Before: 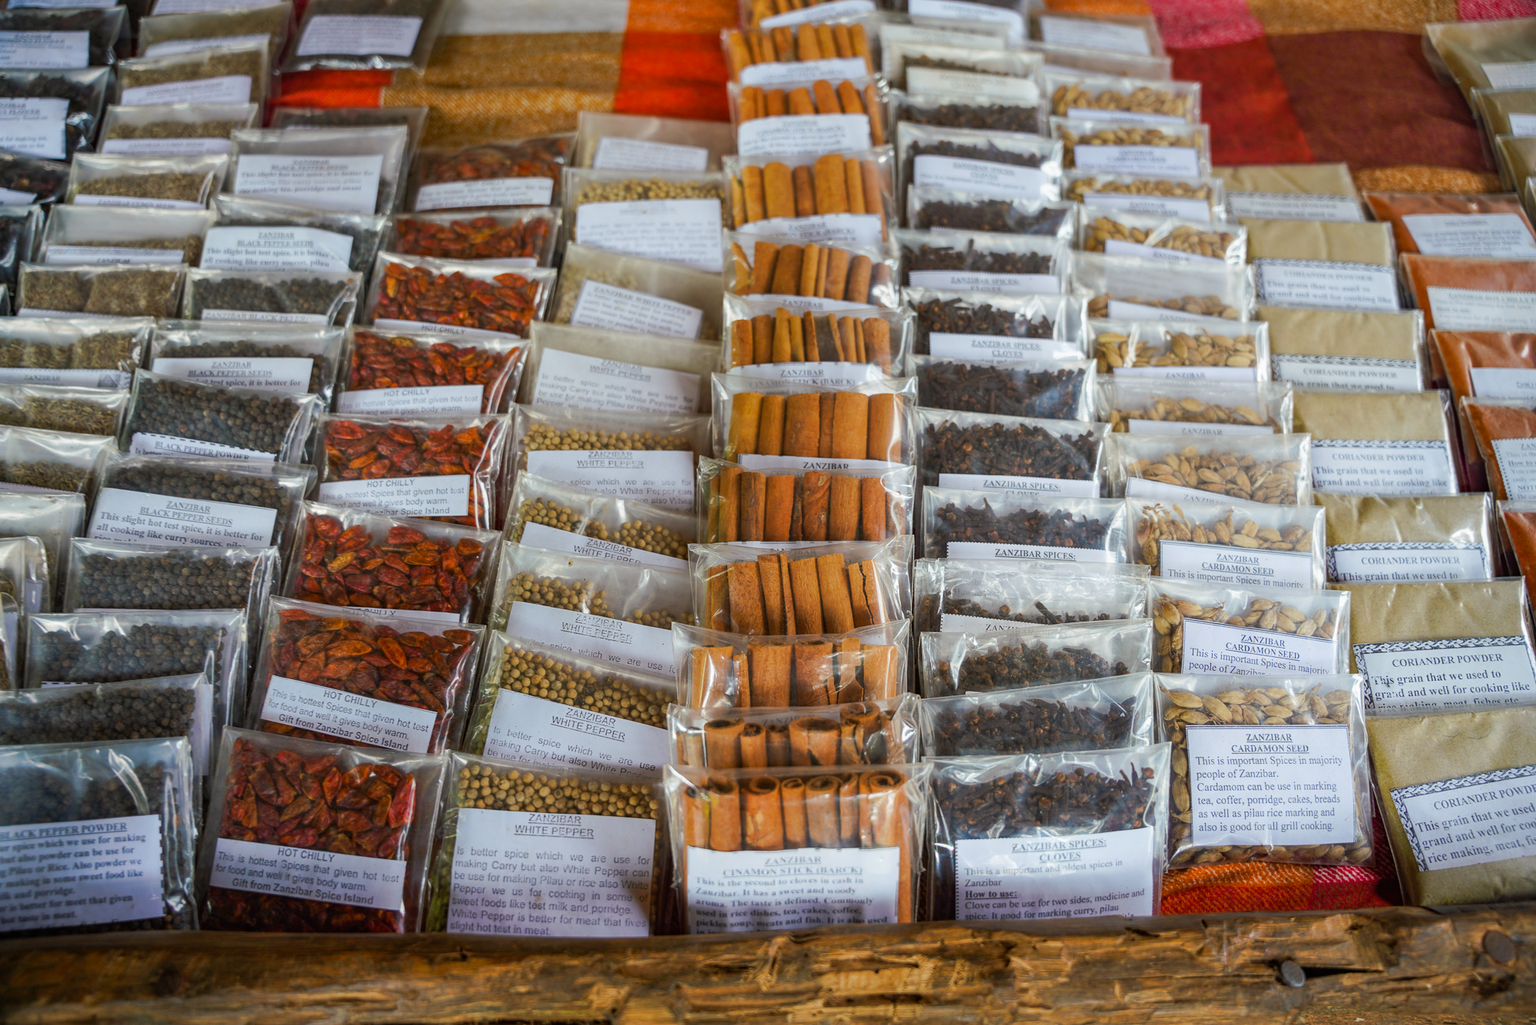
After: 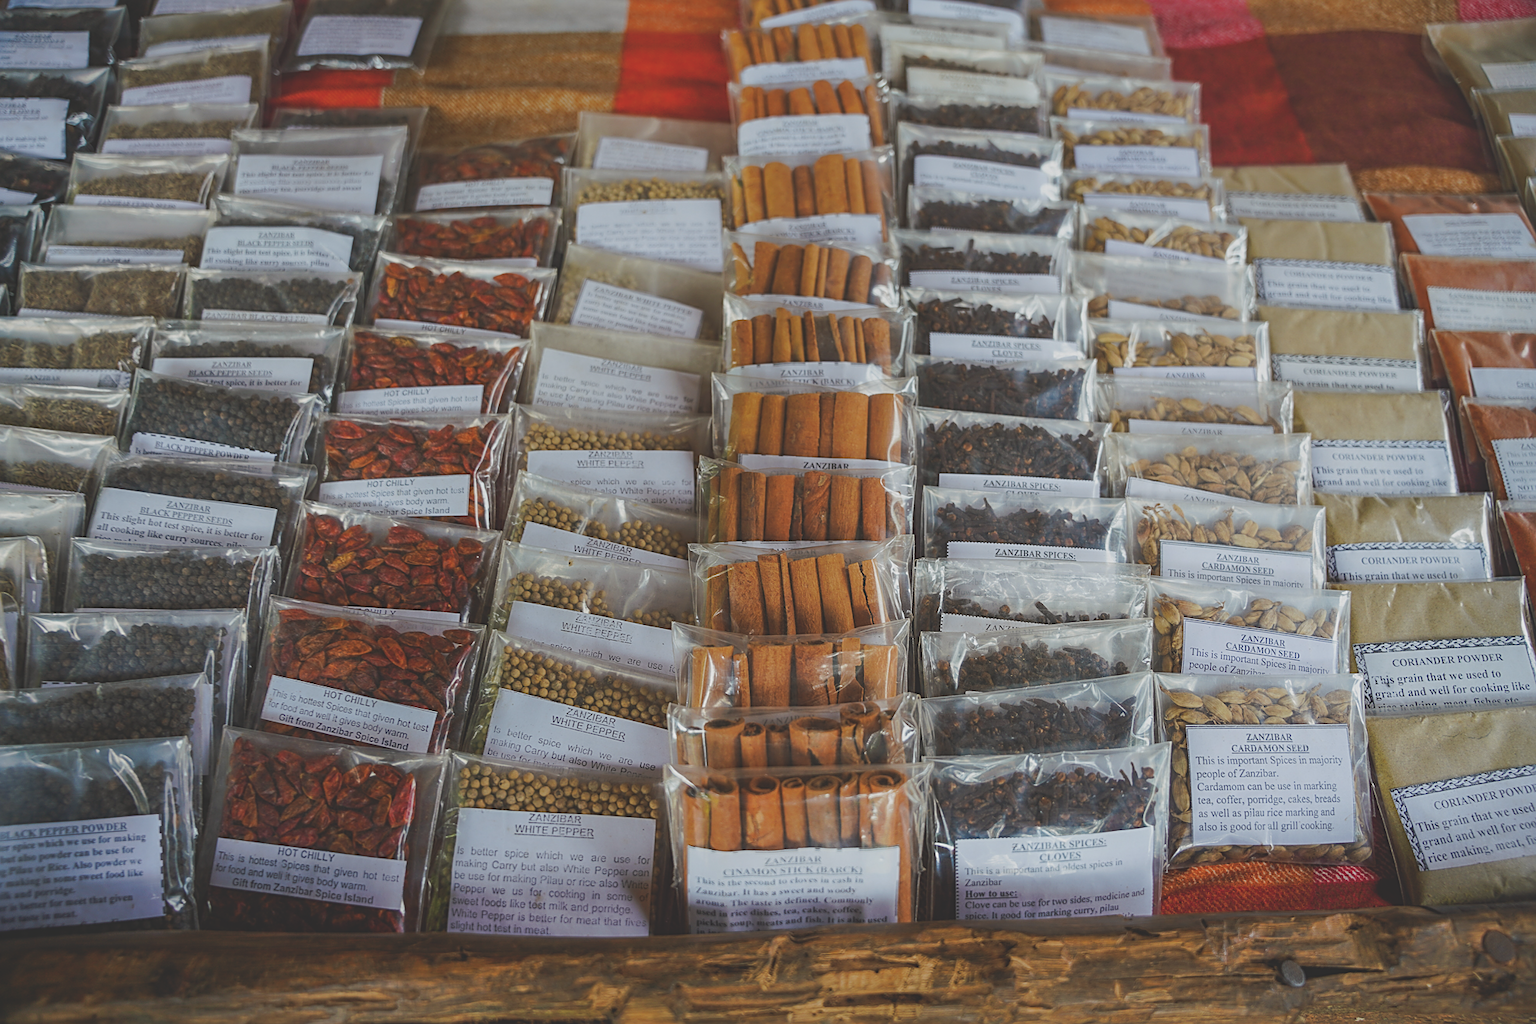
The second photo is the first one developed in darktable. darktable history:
sharpen: on, module defaults
exposure: black level correction -0.035, exposure -0.495 EV, compensate highlight preservation false
